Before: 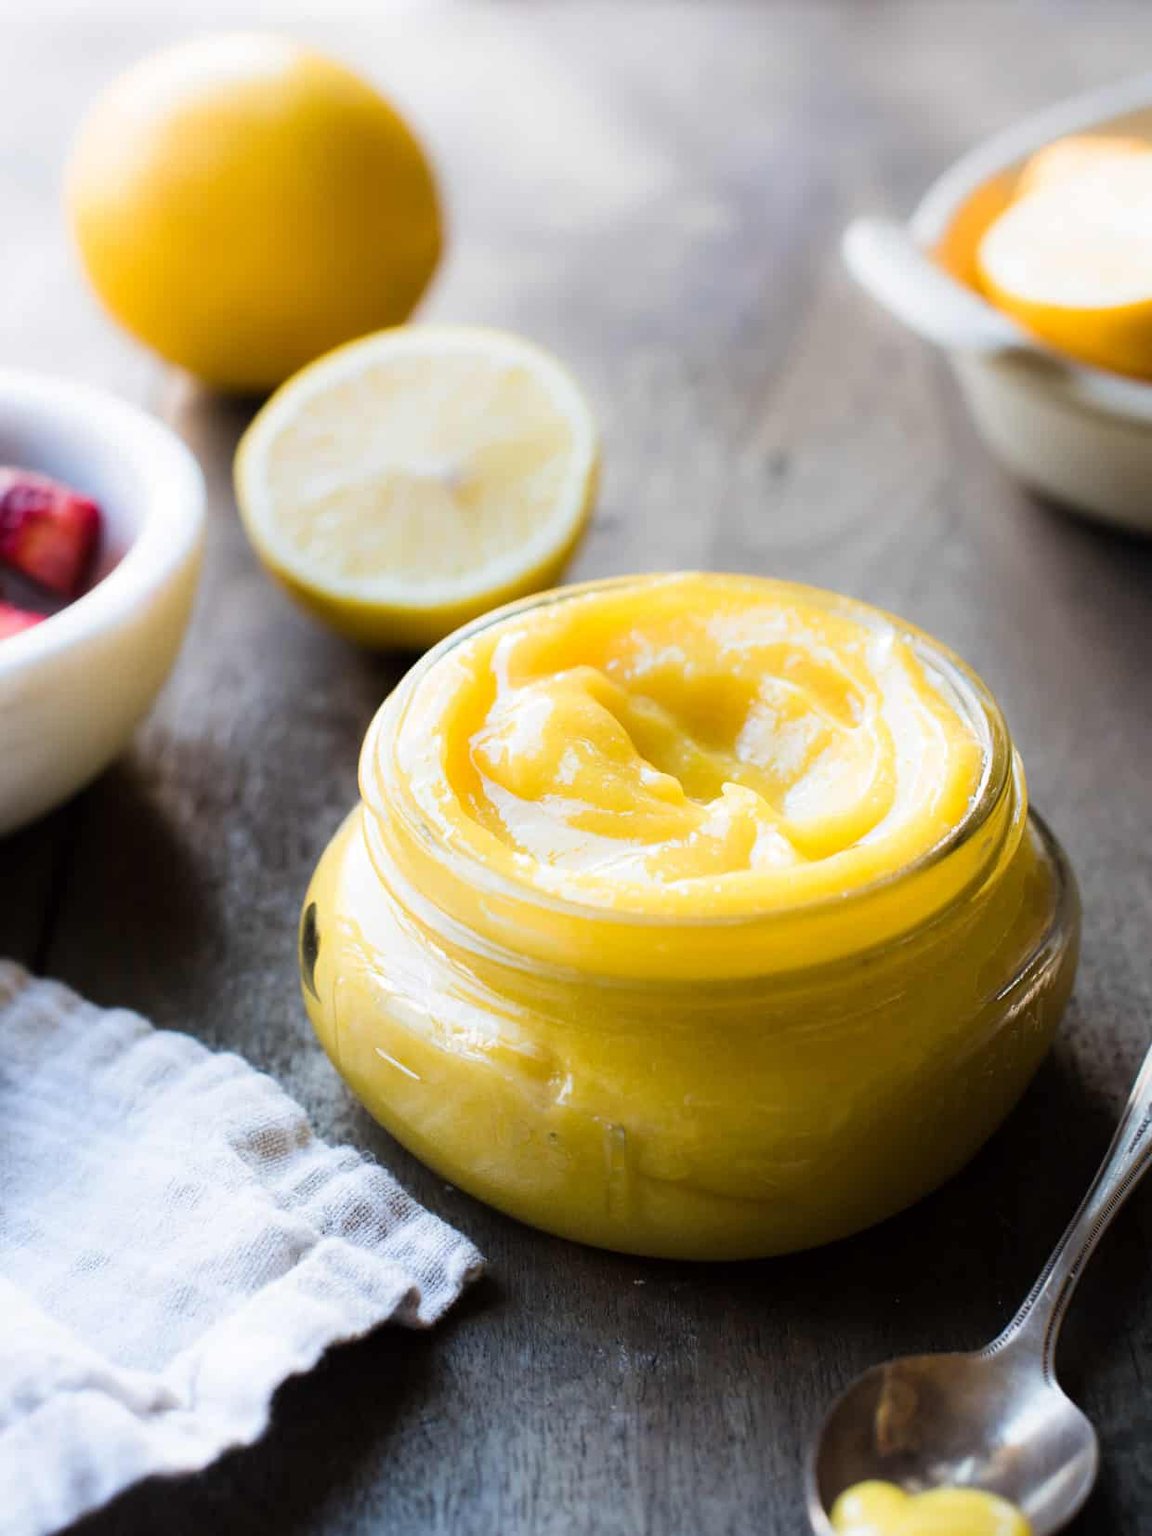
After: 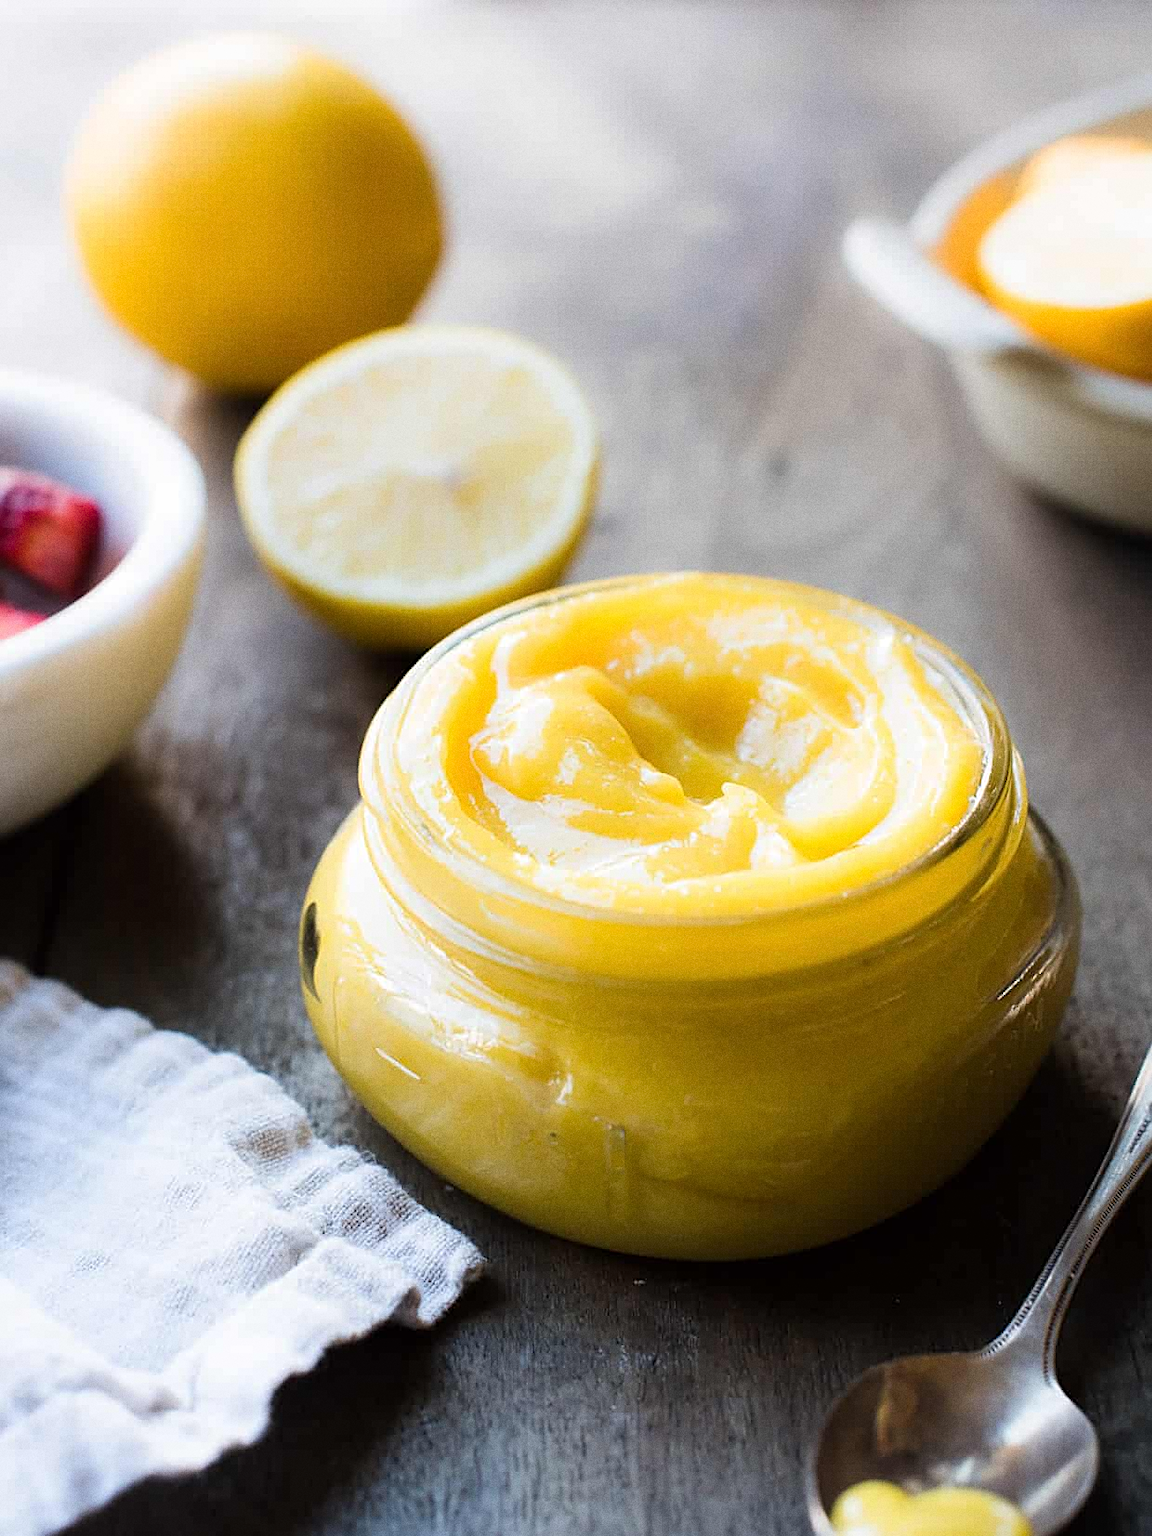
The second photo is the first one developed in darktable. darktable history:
grain: coarseness 0.47 ISO
sharpen: on, module defaults
